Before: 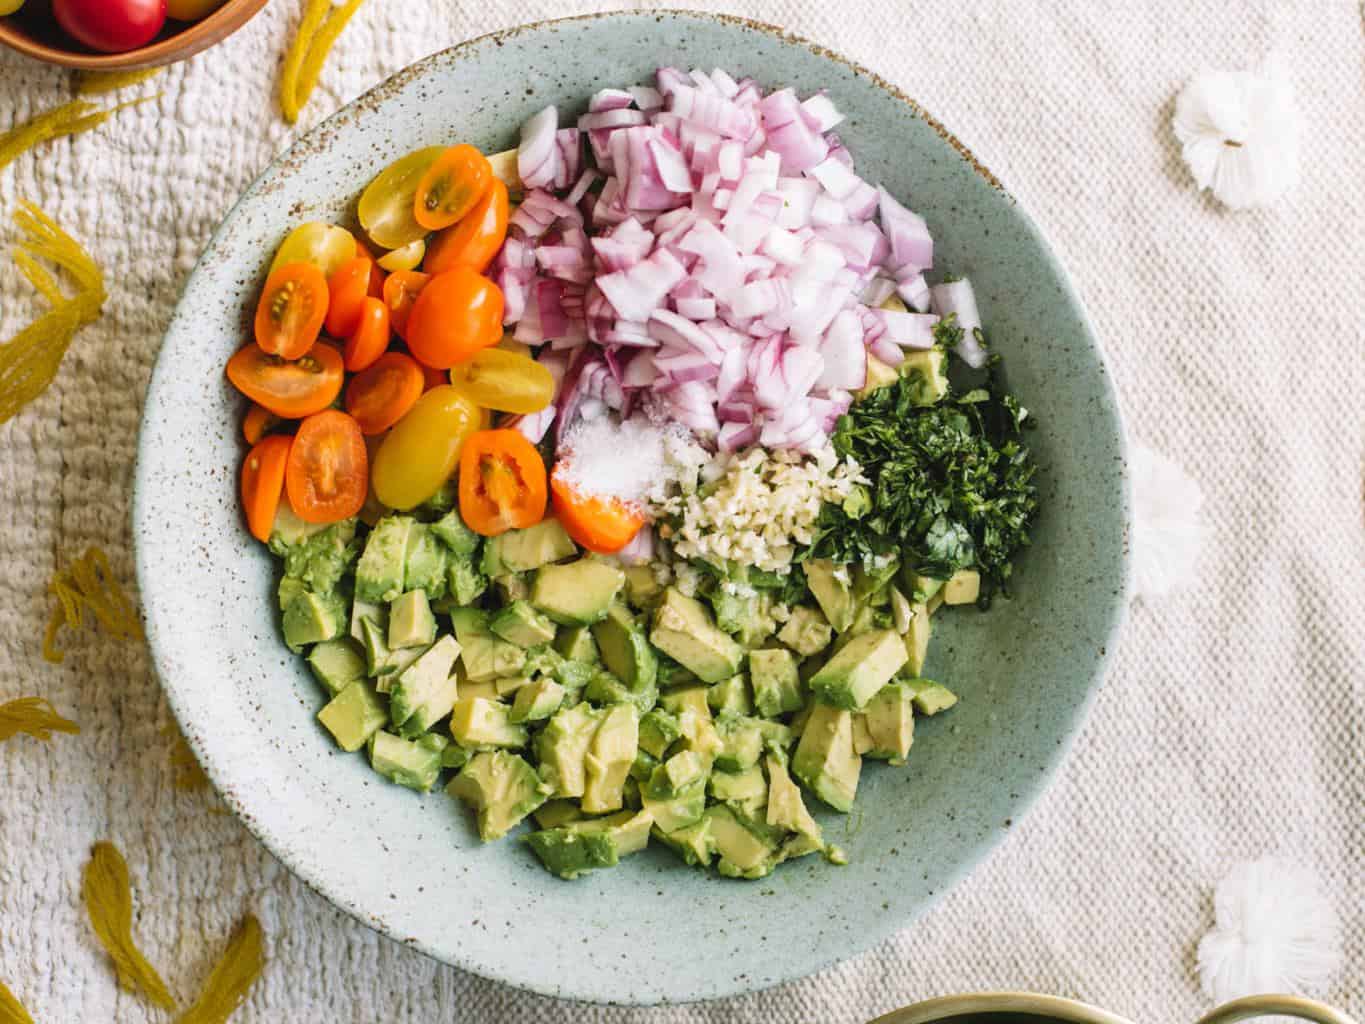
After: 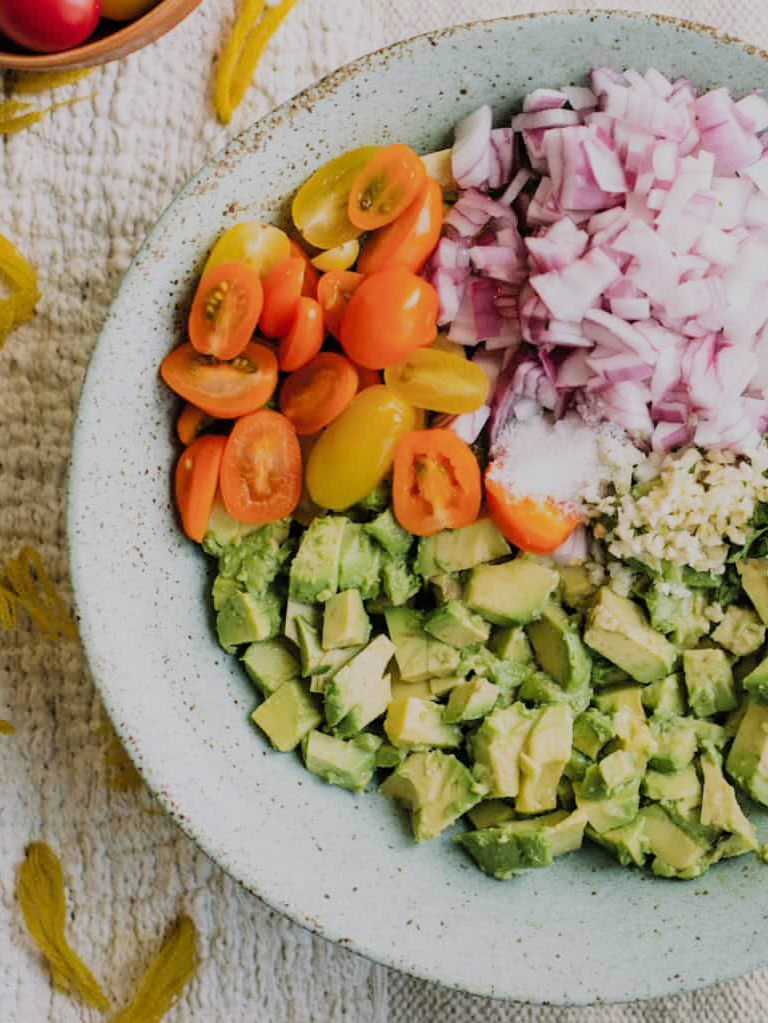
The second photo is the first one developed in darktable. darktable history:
filmic rgb: black relative exposure -7.38 EV, white relative exposure 5.05 EV, threshold 3.05 EV, hardness 3.2, enable highlight reconstruction true
crop: left 4.867%, right 38.827%
